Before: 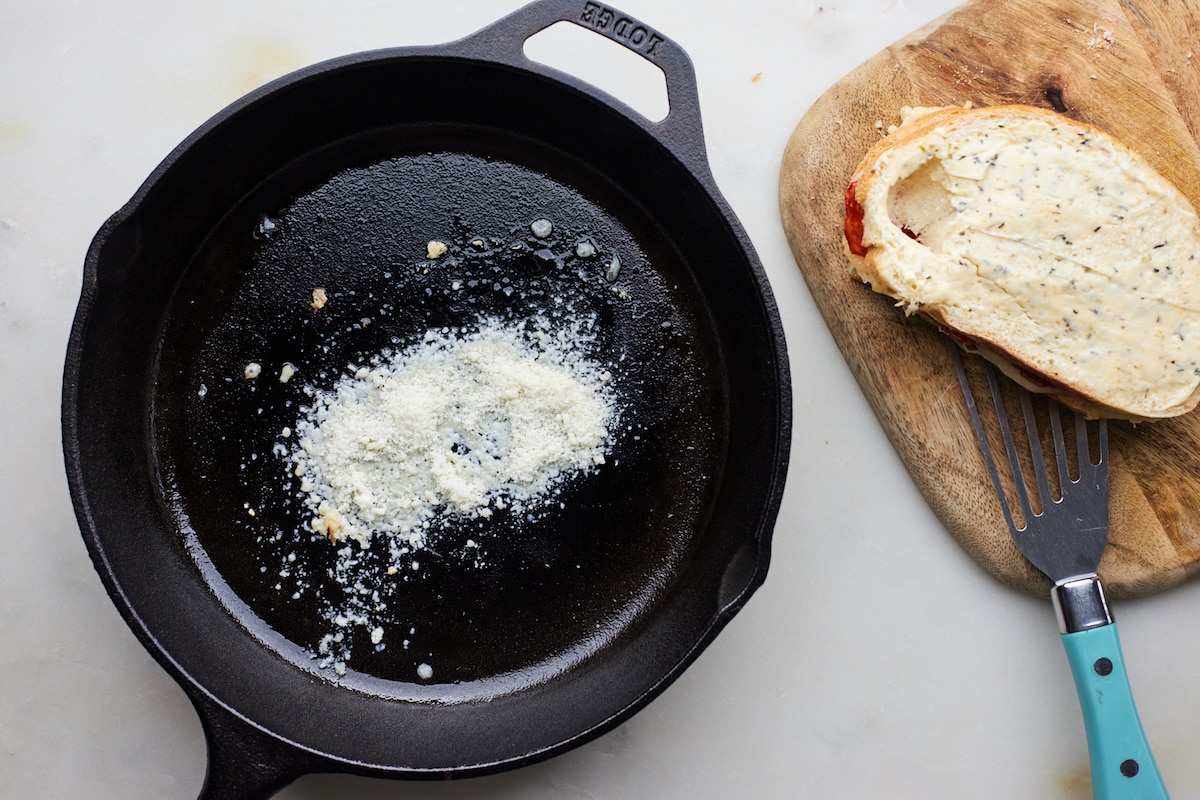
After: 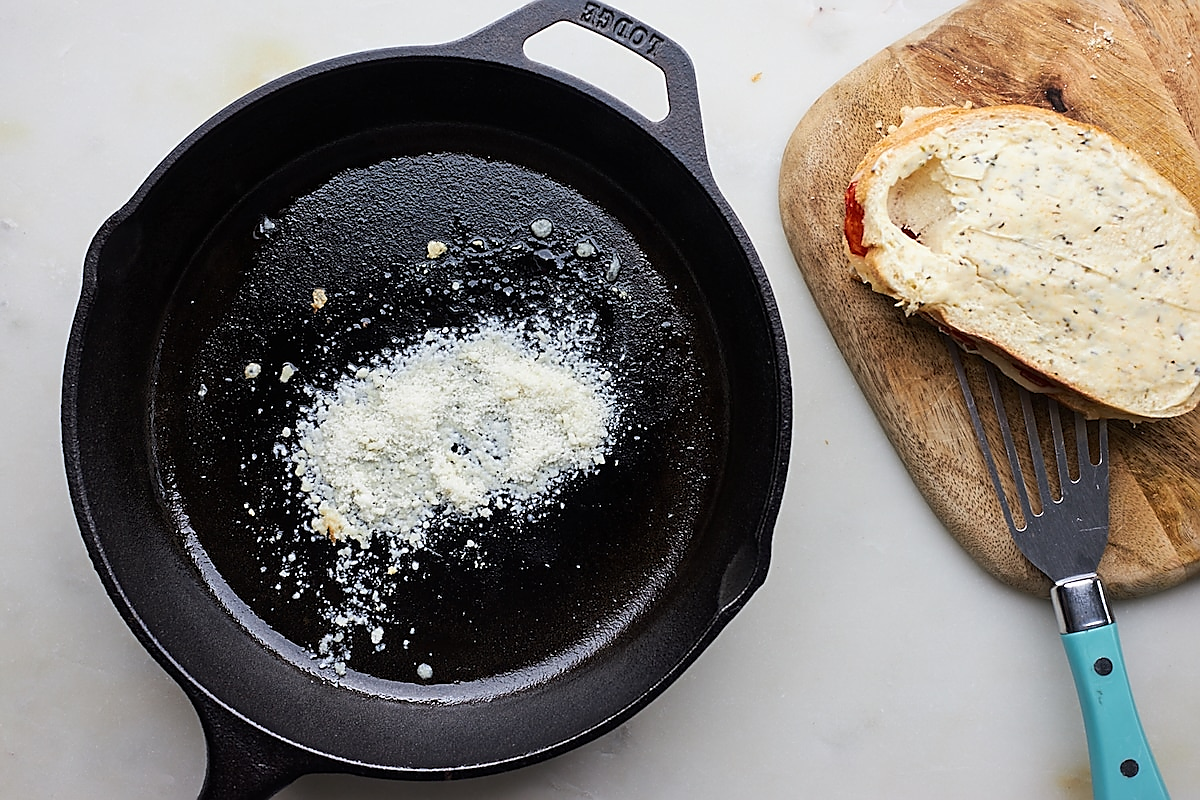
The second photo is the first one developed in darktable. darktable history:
sharpen: radius 1.356, amount 1.235, threshold 0.698
